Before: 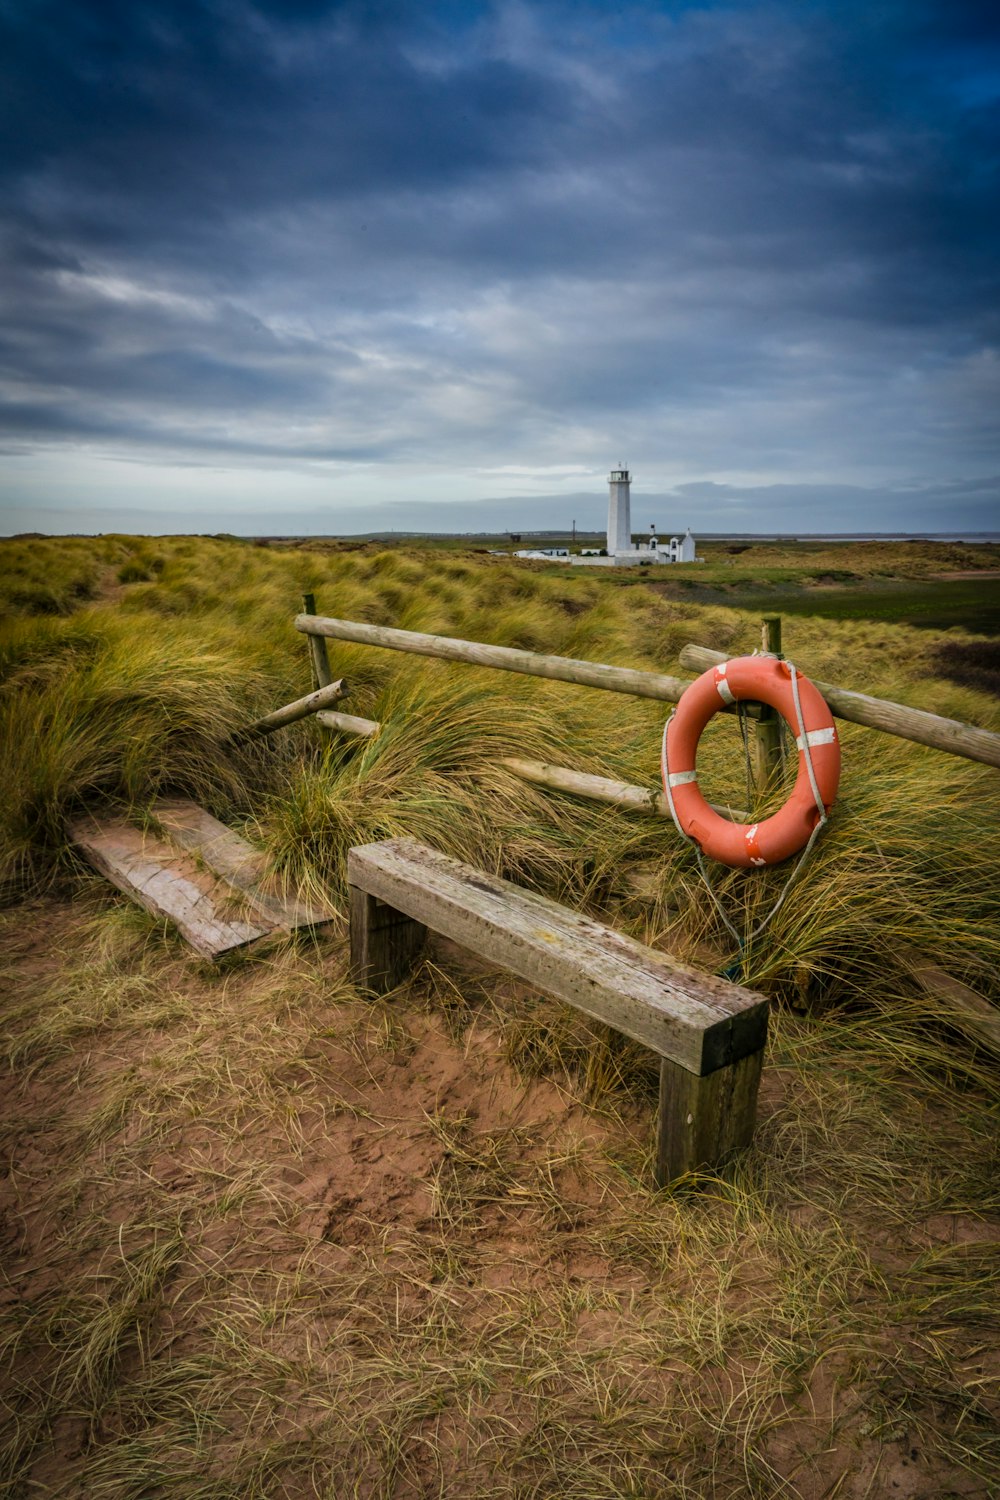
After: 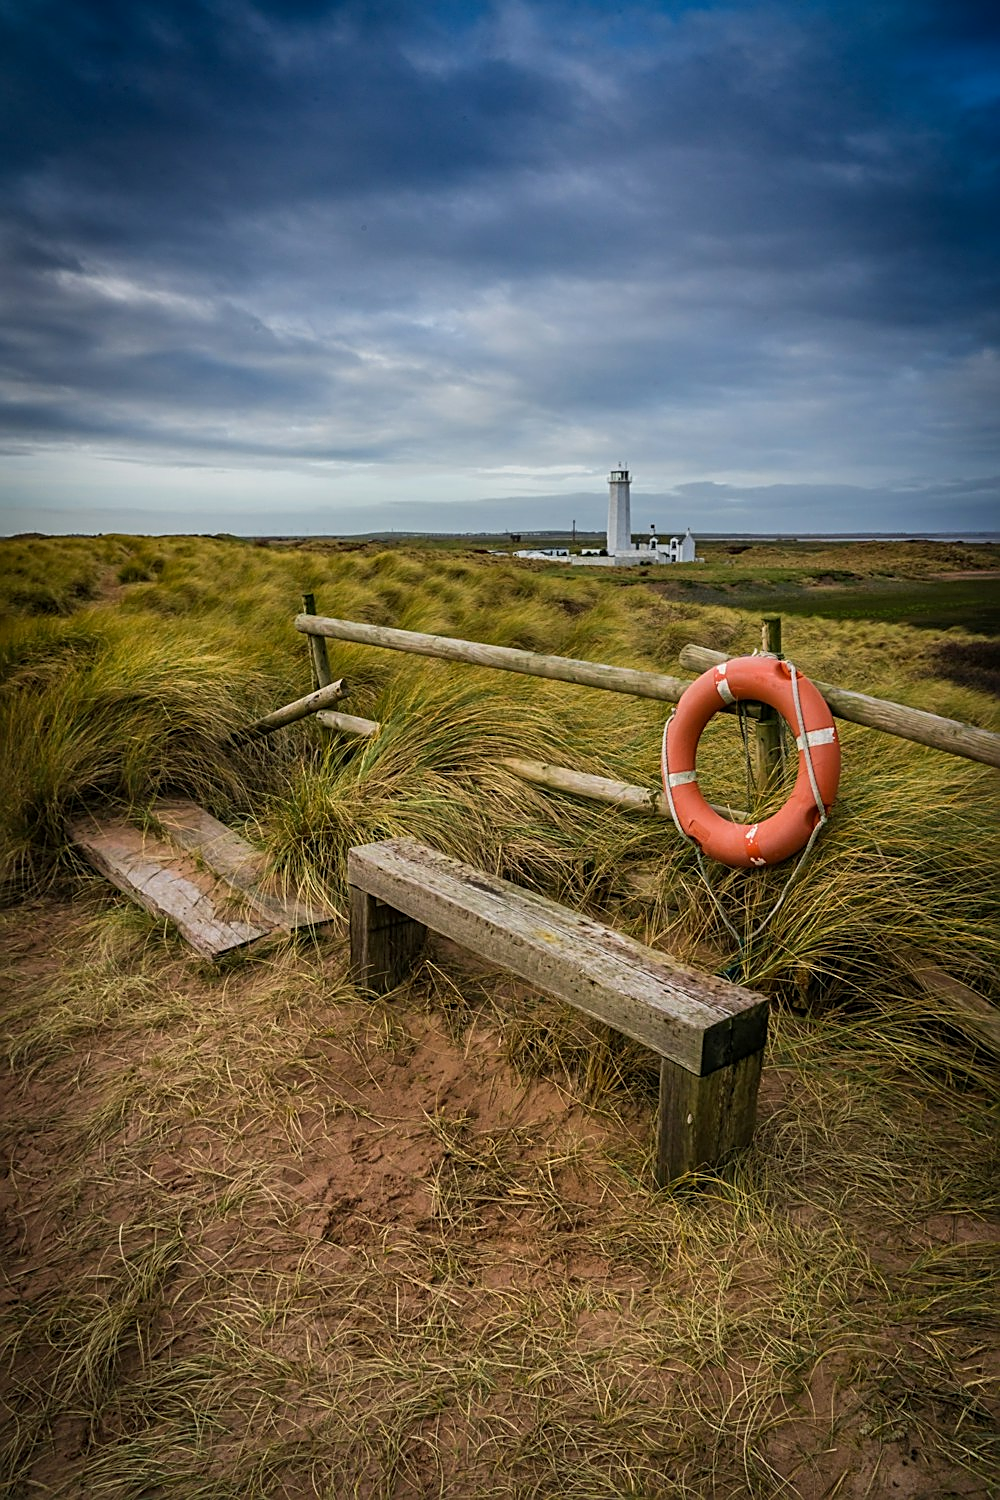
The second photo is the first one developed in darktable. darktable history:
sharpen: amount 0.747
tone equalizer: edges refinement/feathering 500, mask exposure compensation -1.57 EV, preserve details no
